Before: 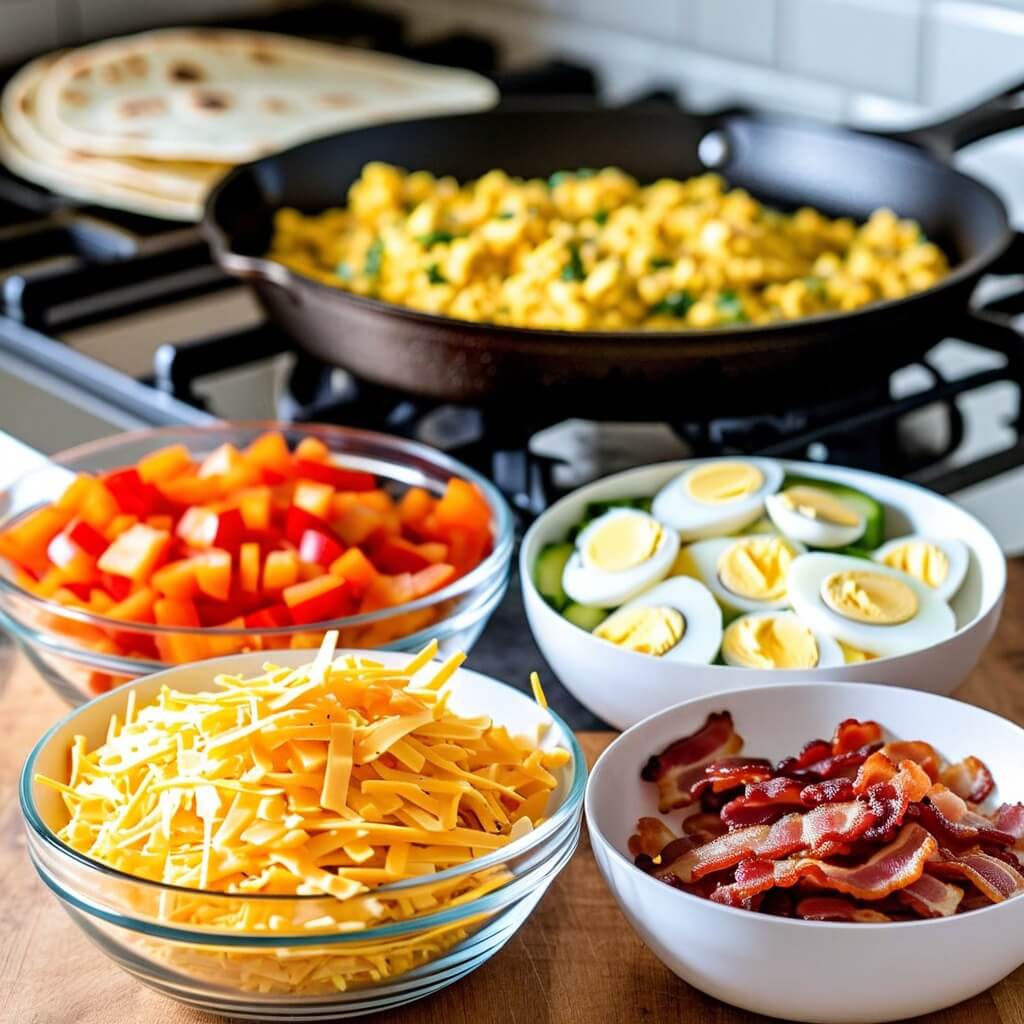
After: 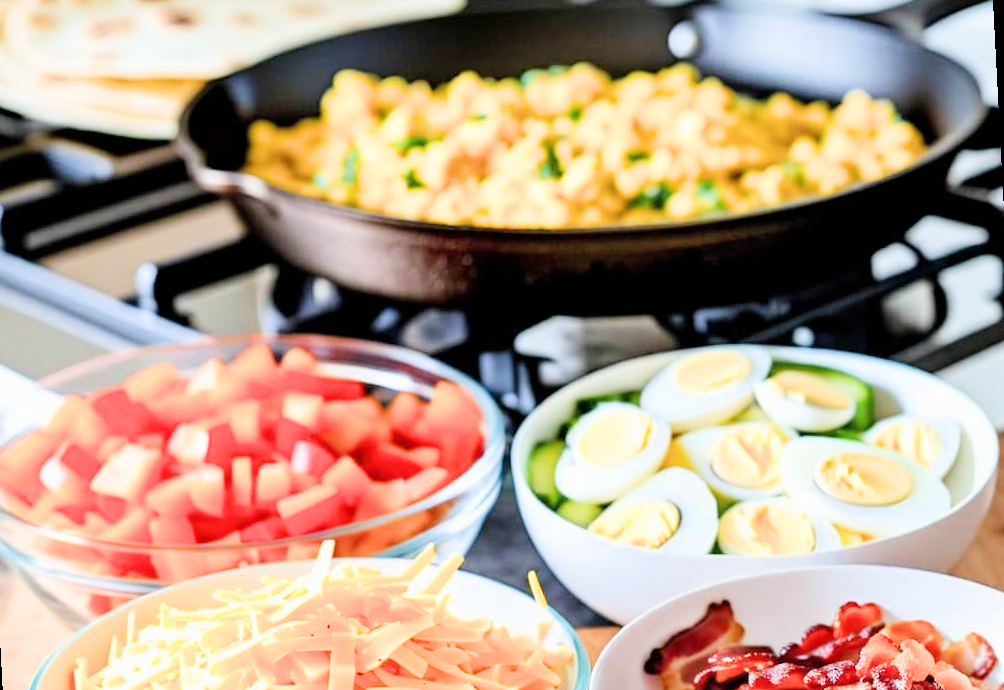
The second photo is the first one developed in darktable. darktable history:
rotate and perspective: rotation -3°, crop left 0.031, crop right 0.968, crop top 0.07, crop bottom 0.93
exposure: black level correction 0, exposure 1.7 EV, compensate exposure bias true, compensate highlight preservation false
crop: left 0.387%, top 5.469%, bottom 19.809%
filmic rgb: black relative exposure -7.65 EV, white relative exposure 4.56 EV, hardness 3.61
